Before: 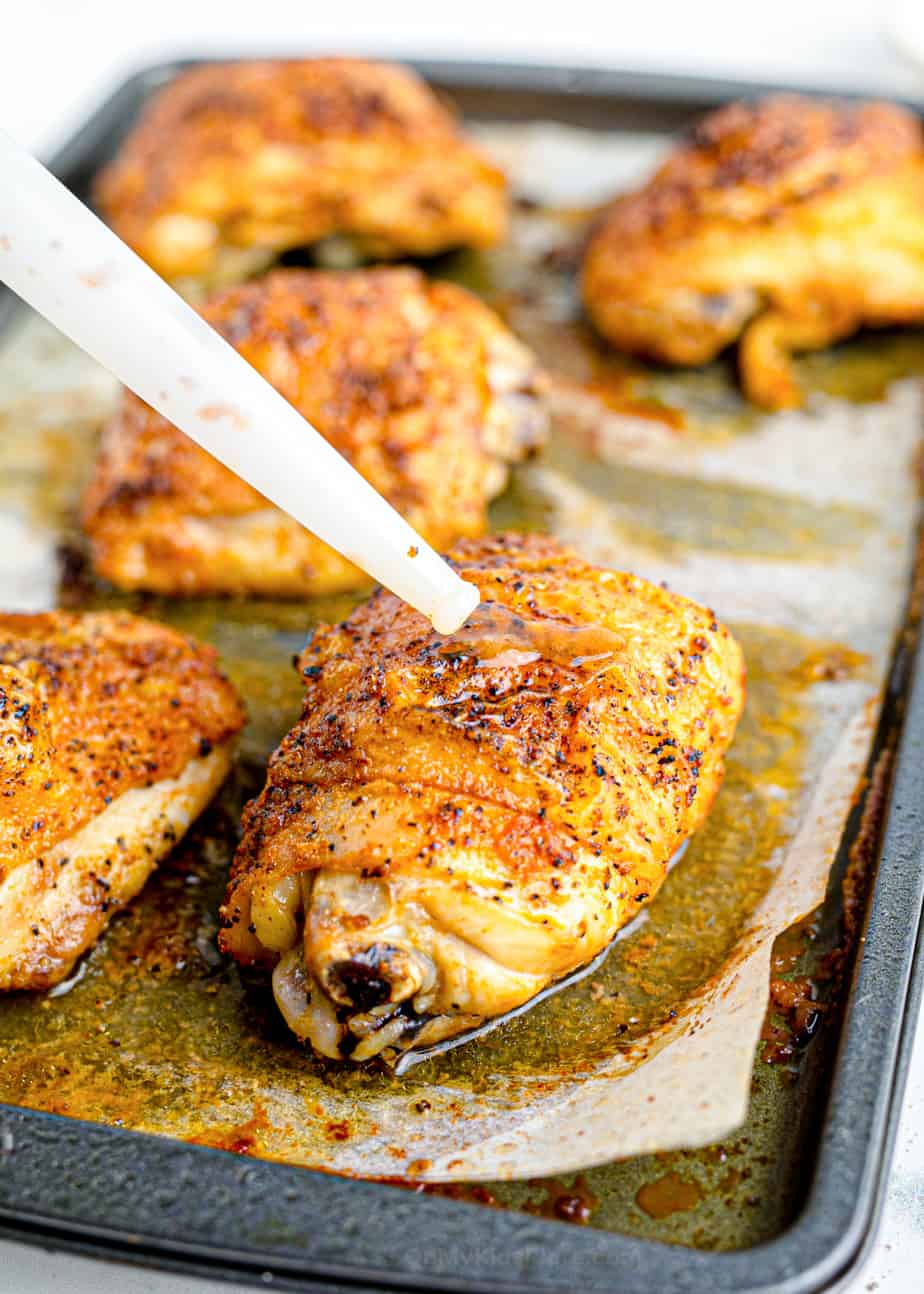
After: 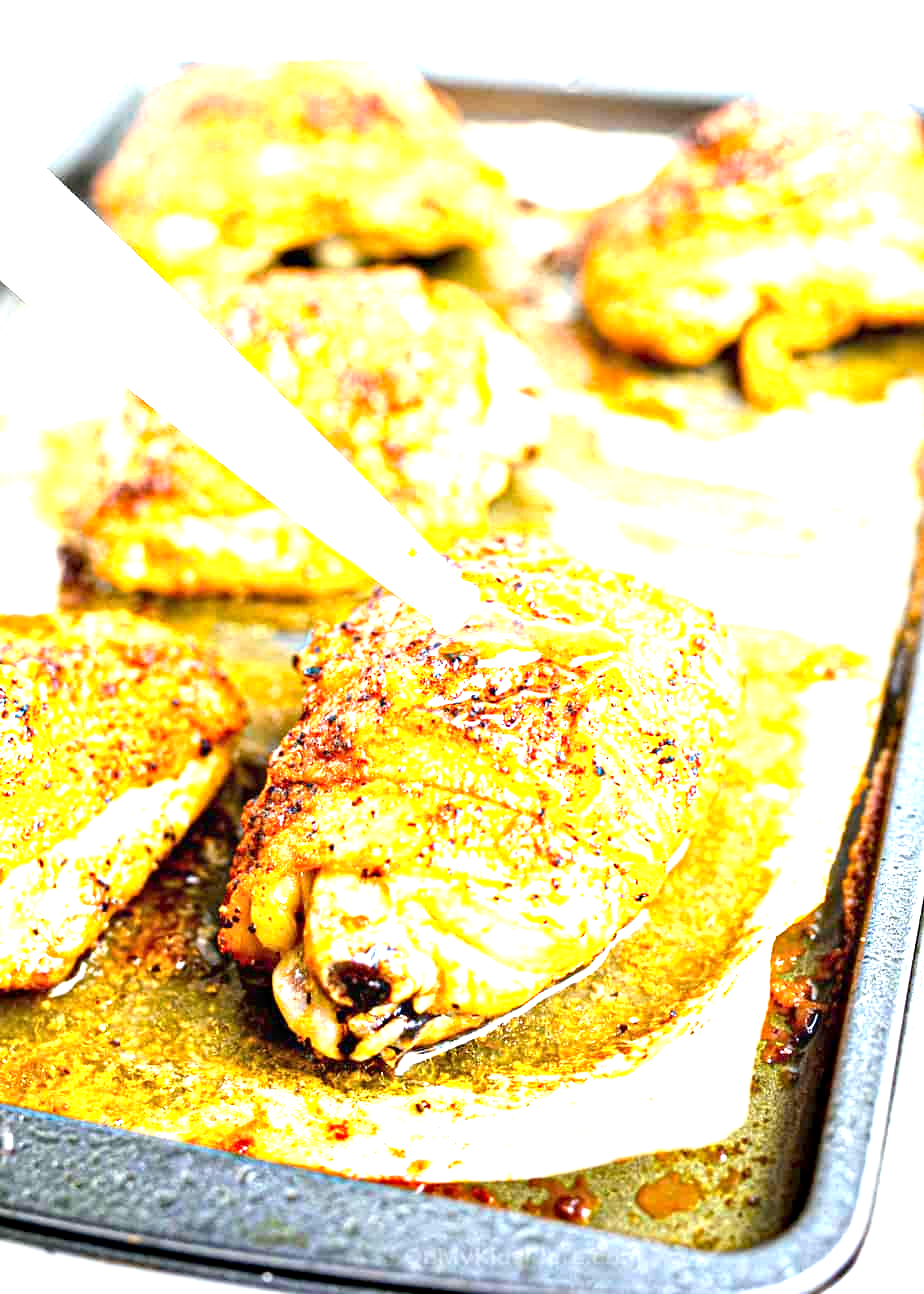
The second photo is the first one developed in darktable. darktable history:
exposure: black level correction 0, exposure 2.088 EV, compensate exposure bias true, compensate highlight preservation false
haze removal: compatibility mode true, adaptive false
